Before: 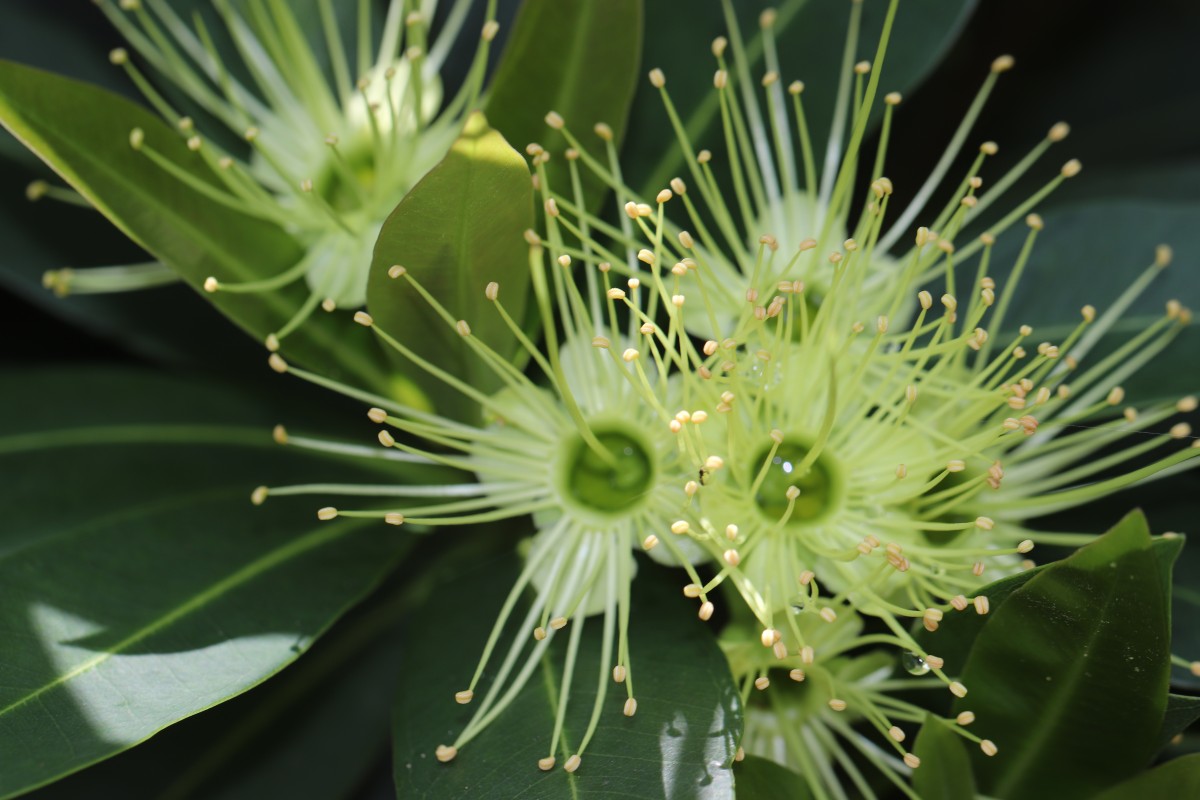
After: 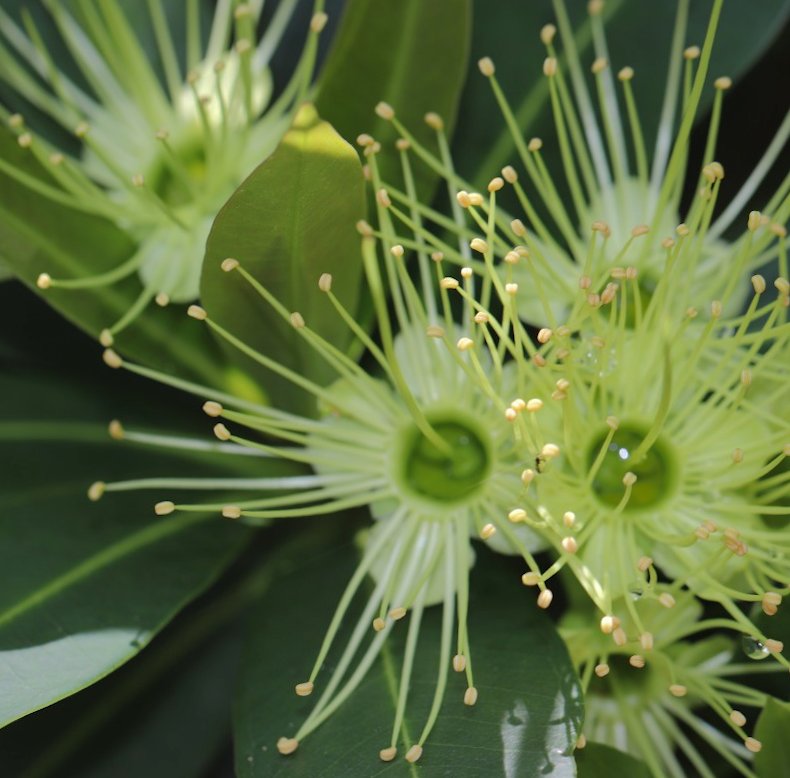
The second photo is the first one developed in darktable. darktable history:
crop and rotate: left 13.342%, right 19.991%
shadows and highlights: shadows 40, highlights -60
rotate and perspective: rotation -1°, crop left 0.011, crop right 0.989, crop top 0.025, crop bottom 0.975
